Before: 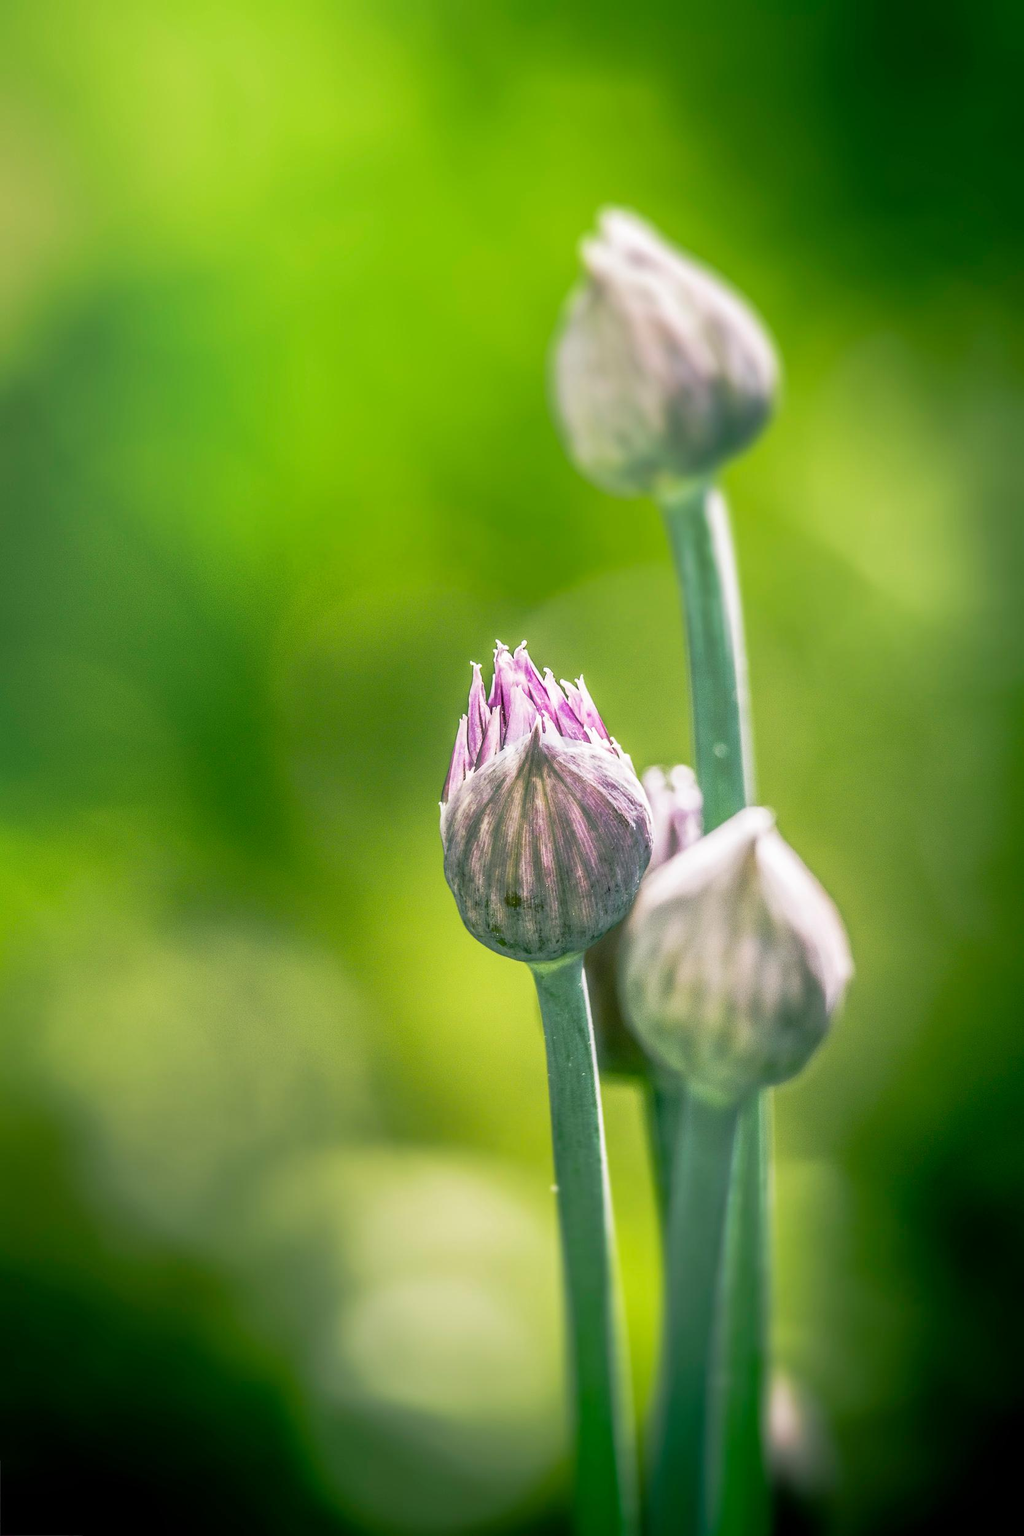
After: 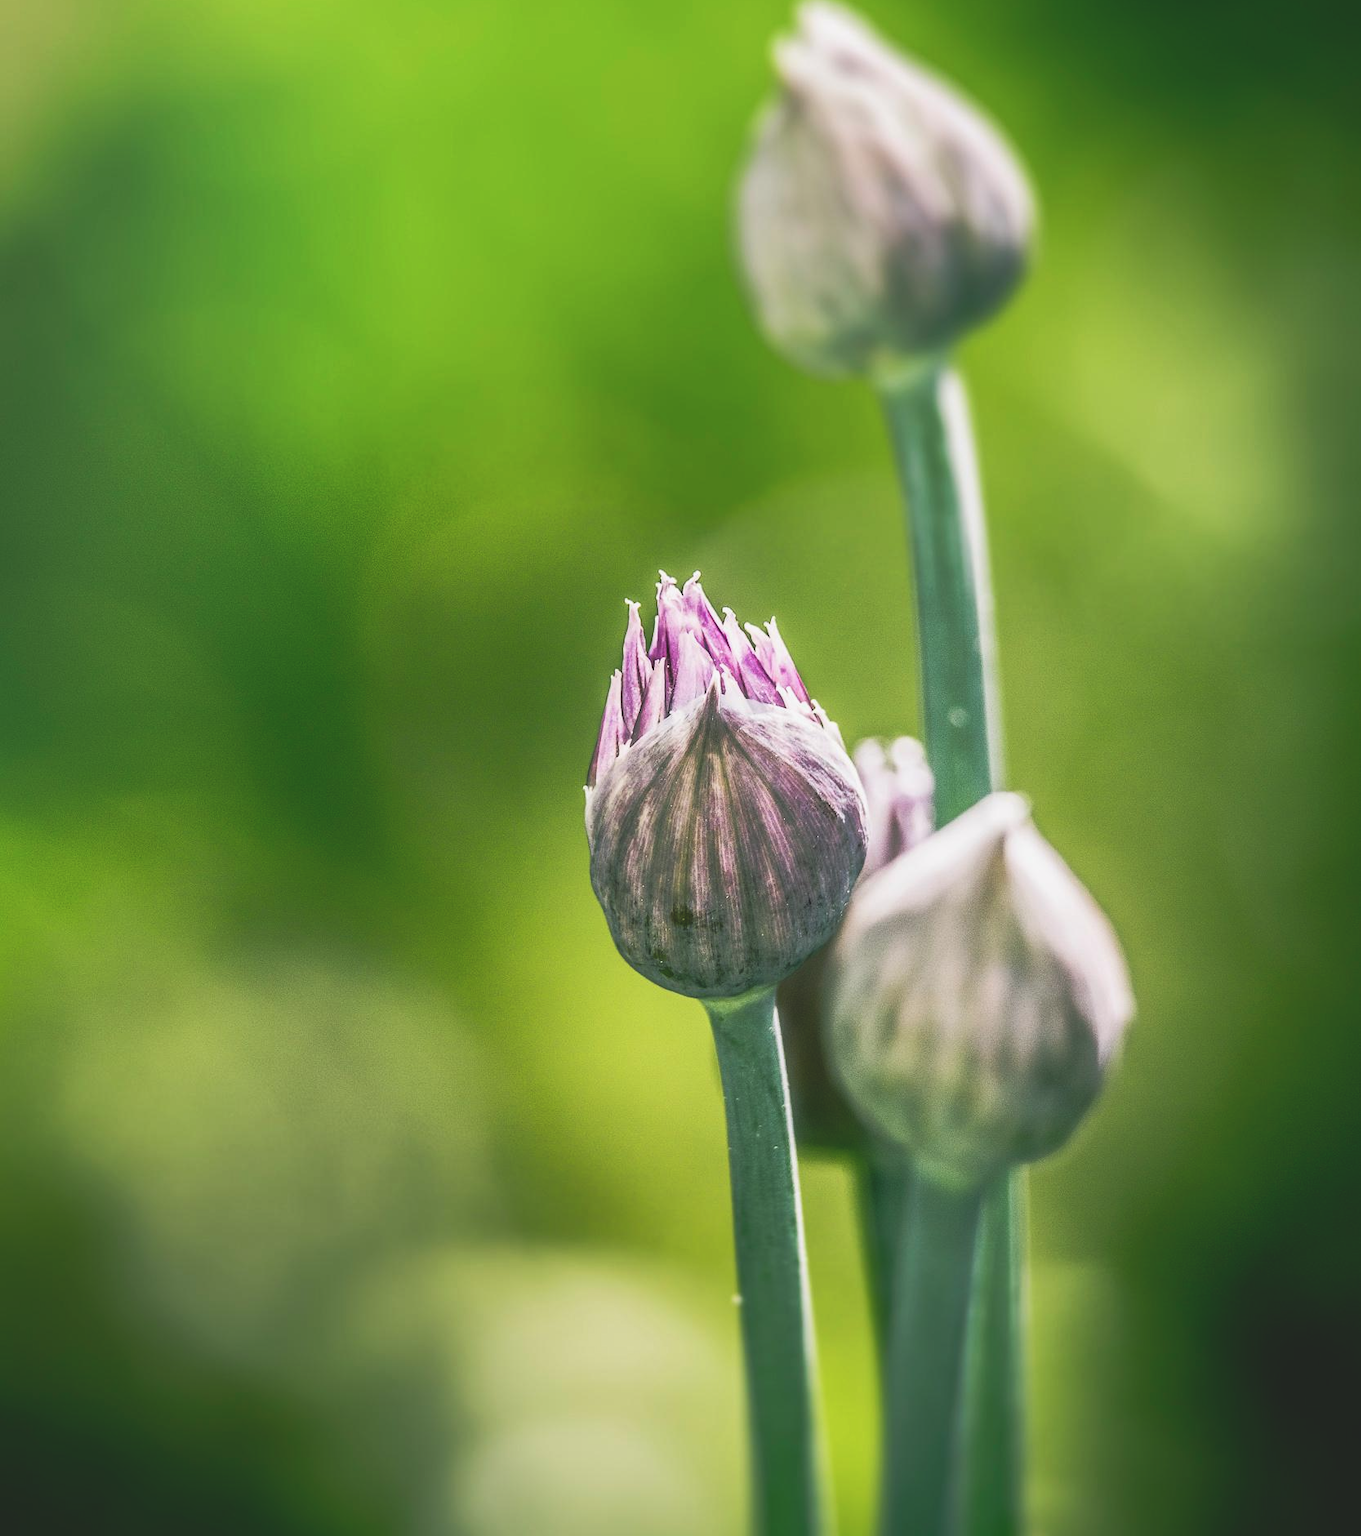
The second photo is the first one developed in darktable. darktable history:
crop: top 13.744%, bottom 10.999%
exposure: black level correction -0.025, exposure -0.117 EV, compensate highlight preservation false
tone curve: curves: ch0 [(0, 0) (0.003, 0.002) (0.011, 0.009) (0.025, 0.022) (0.044, 0.041) (0.069, 0.059) (0.1, 0.082) (0.136, 0.106) (0.177, 0.138) (0.224, 0.179) (0.277, 0.226) (0.335, 0.28) (0.399, 0.342) (0.468, 0.413) (0.543, 0.493) (0.623, 0.591) (0.709, 0.699) (0.801, 0.804) (0.898, 0.899) (1, 1)], color space Lab, independent channels, preserve colors none
